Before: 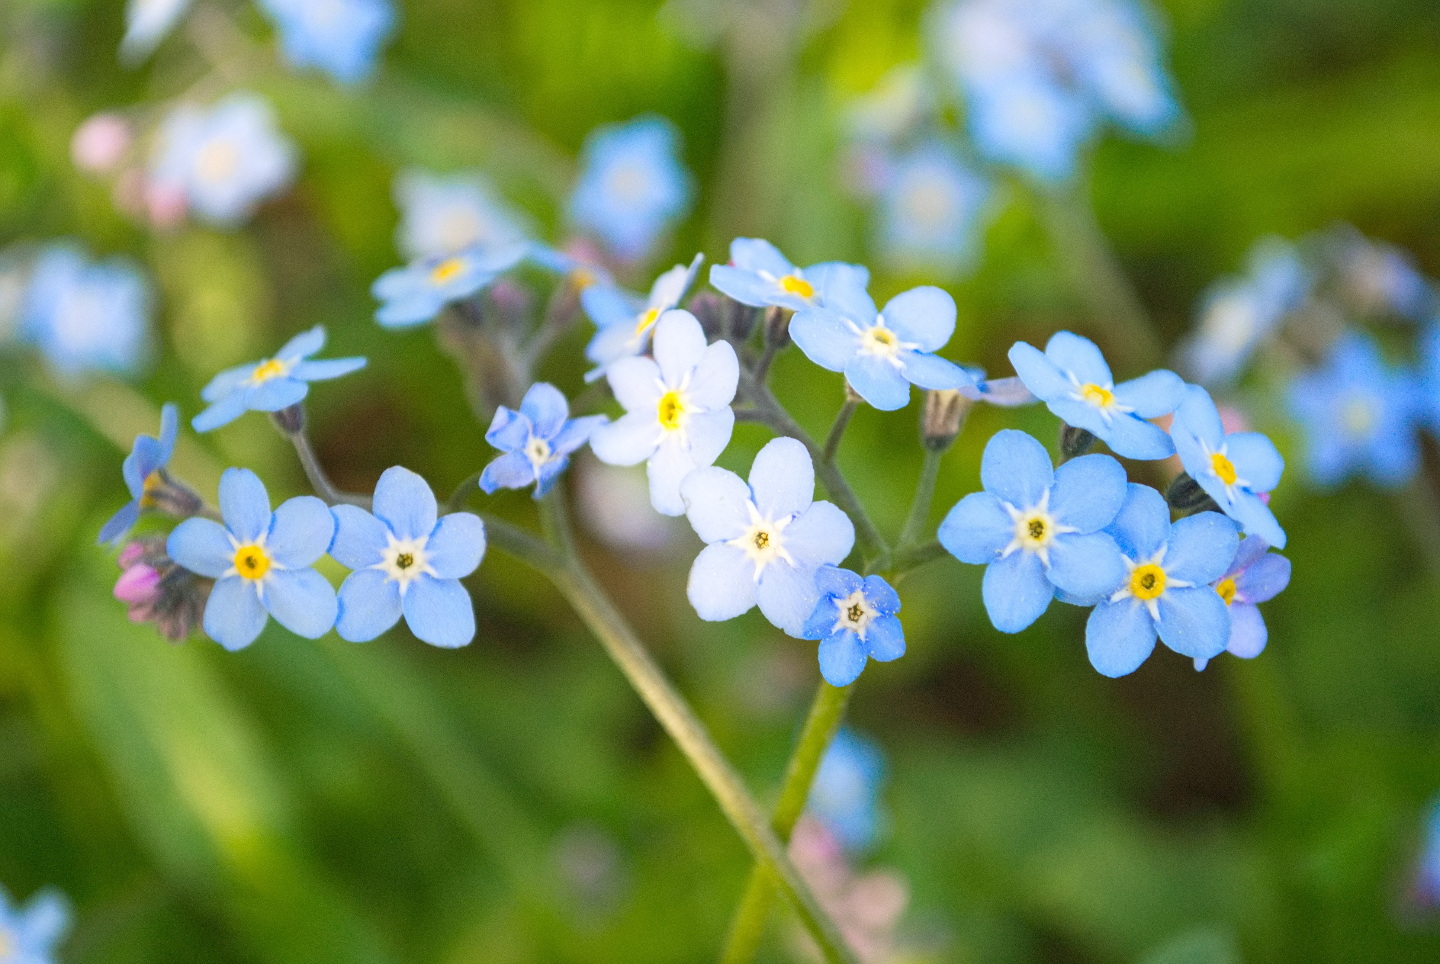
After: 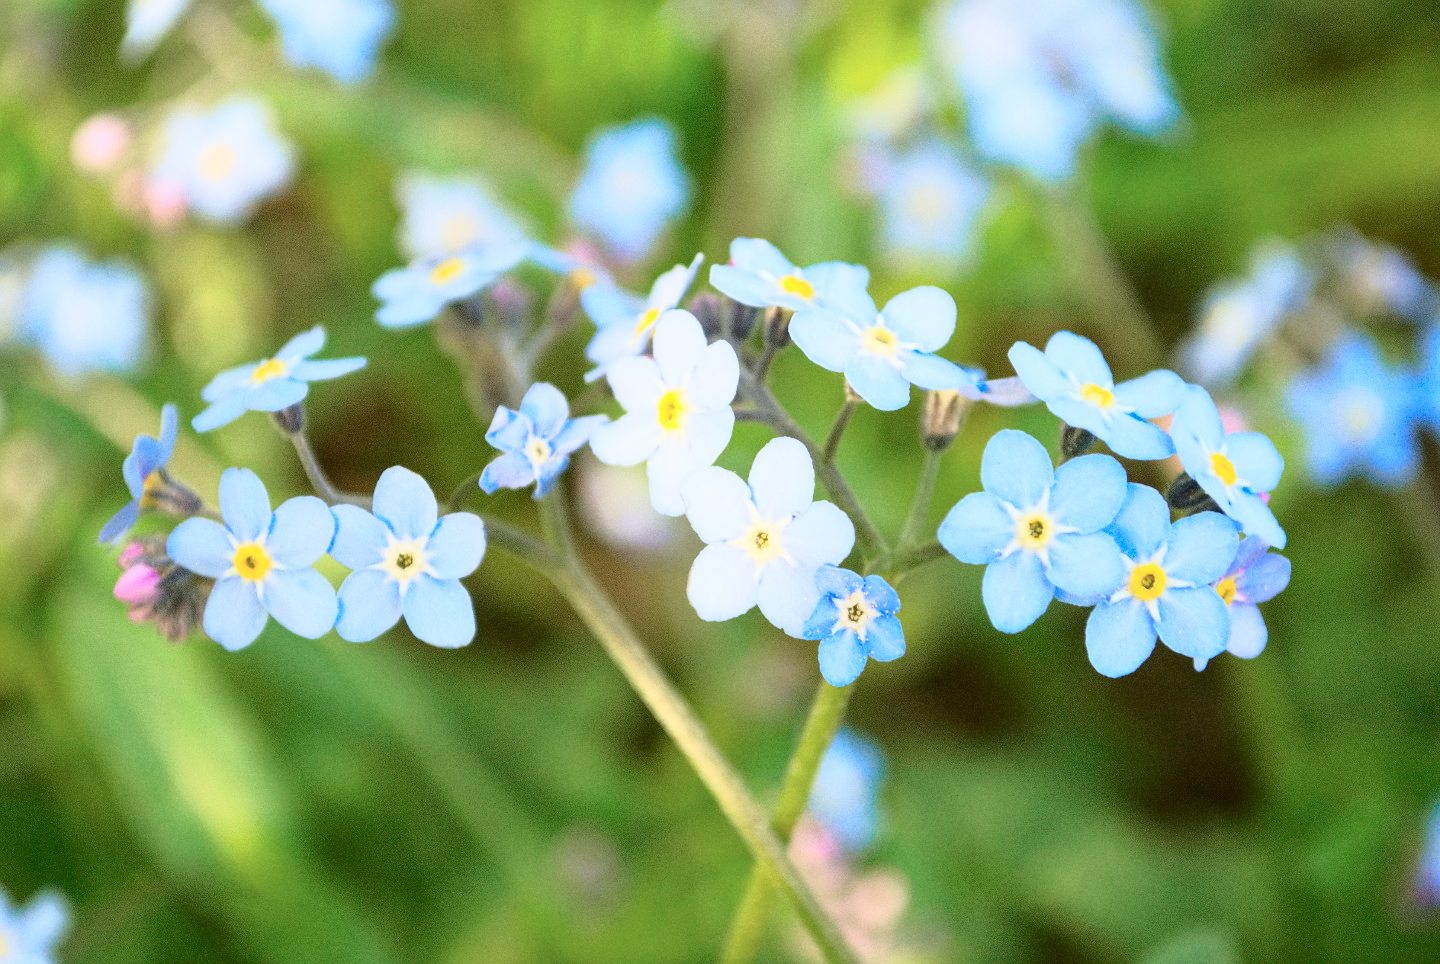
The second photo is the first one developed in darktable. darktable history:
tone curve: curves: ch0 [(0, 0.023) (0.087, 0.065) (0.184, 0.168) (0.45, 0.54) (0.57, 0.683) (0.706, 0.841) (0.877, 0.948) (1, 0.984)]; ch1 [(0, 0) (0.388, 0.369) (0.447, 0.447) (0.505, 0.5) (0.534, 0.535) (0.563, 0.563) (0.579, 0.59) (0.644, 0.663) (1, 1)]; ch2 [(0, 0) (0.301, 0.259) (0.385, 0.395) (0.492, 0.496) (0.518, 0.537) (0.583, 0.605) (0.673, 0.667) (1, 1)], color space Lab, independent channels, preserve colors none
